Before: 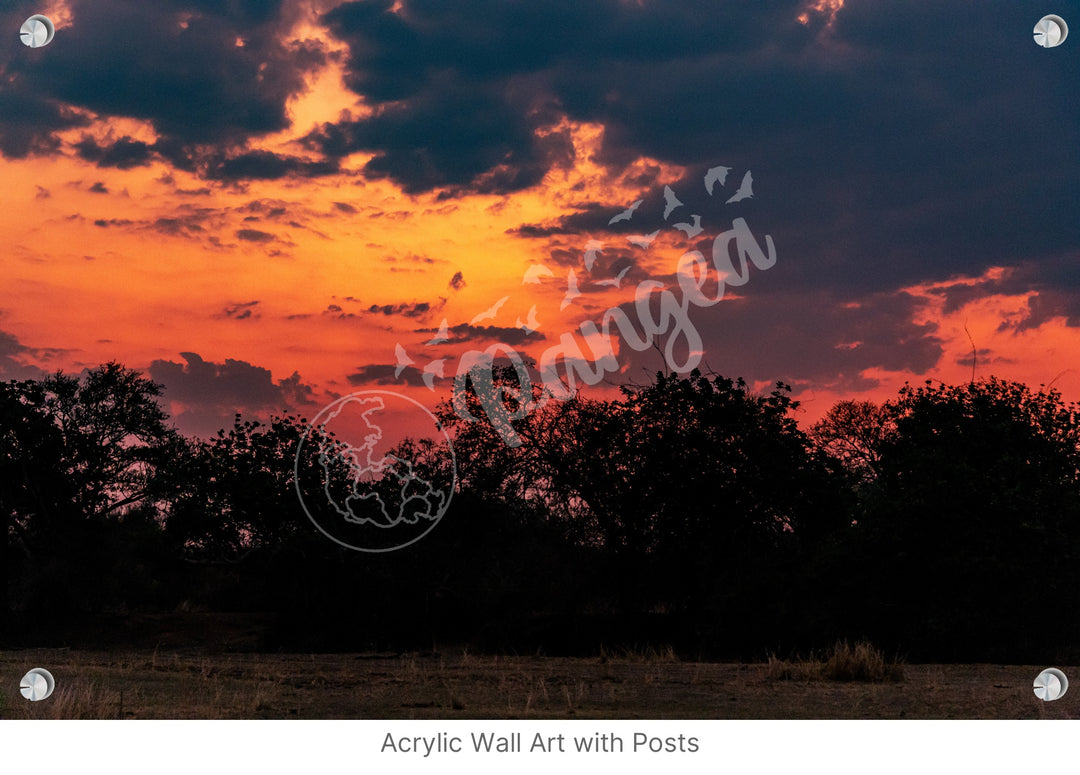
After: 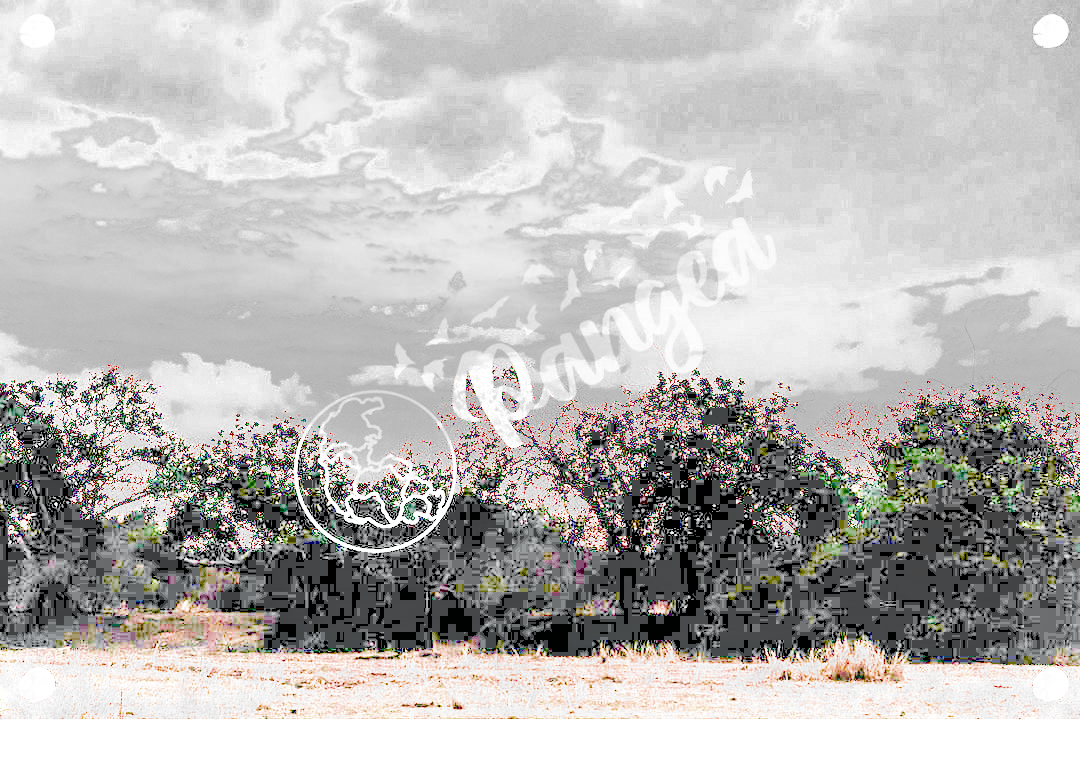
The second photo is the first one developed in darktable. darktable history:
exposure: exposure 7.986 EV, compensate highlight preservation false
filmic rgb: black relative exposure -7.35 EV, white relative exposure 5.08 EV, hardness 3.2, add noise in highlights 0.001, color science v3 (2019), use custom middle-gray values true, contrast in highlights soft
contrast equalizer: octaves 7, y [[0.6 ×6], [0.55 ×6], [0 ×6], [0 ×6], [0 ×6]], mix 0.577
